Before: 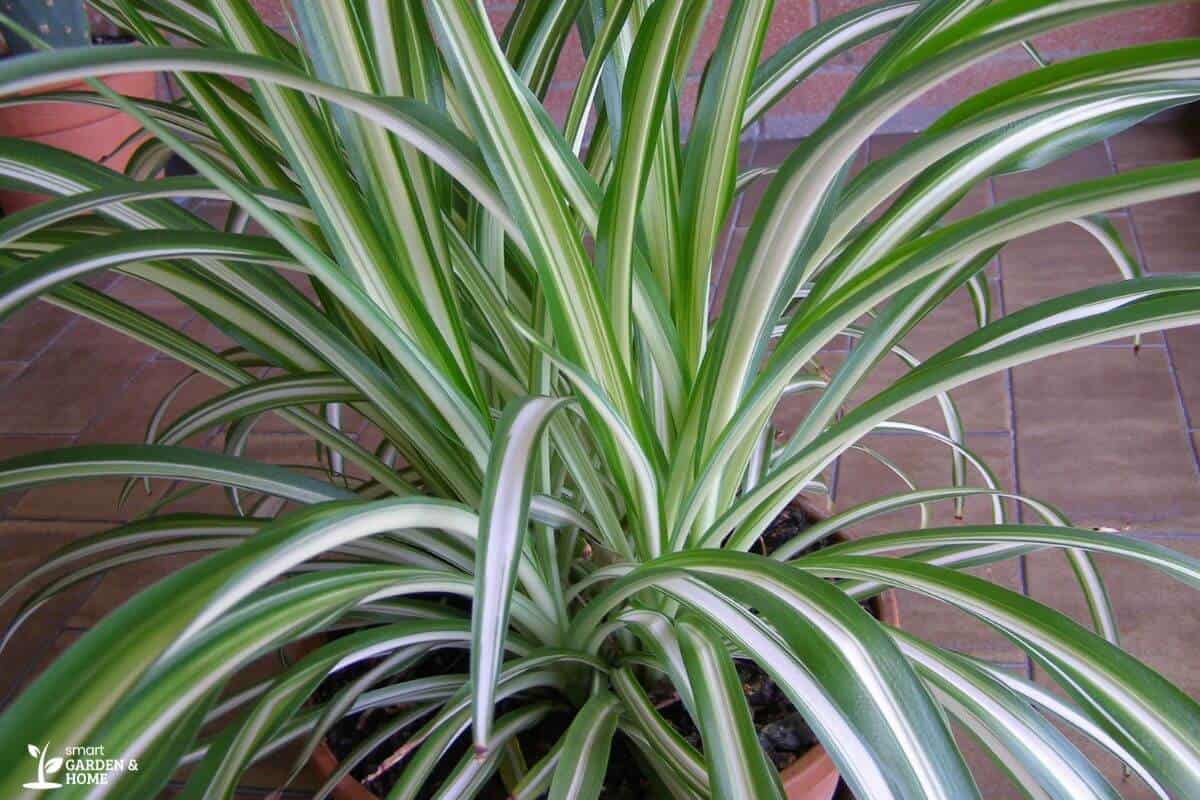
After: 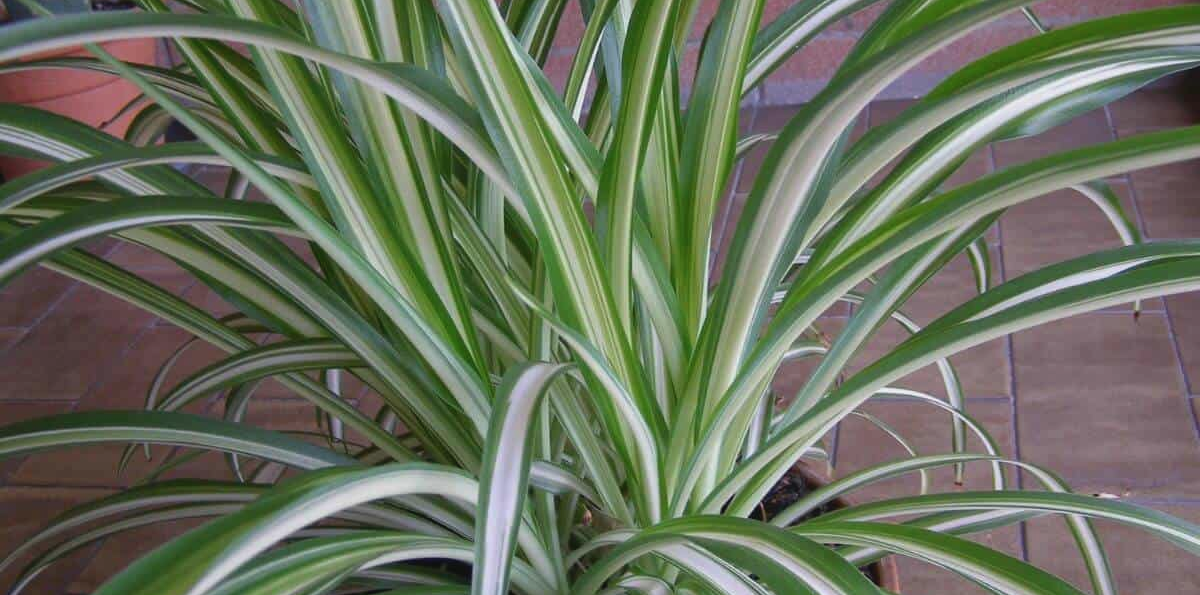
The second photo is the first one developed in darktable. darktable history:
contrast brightness saturation: contrast -0.089, brightness -0.037, saturation -0.113
crop: top 4.29%, bottom 21.253%
